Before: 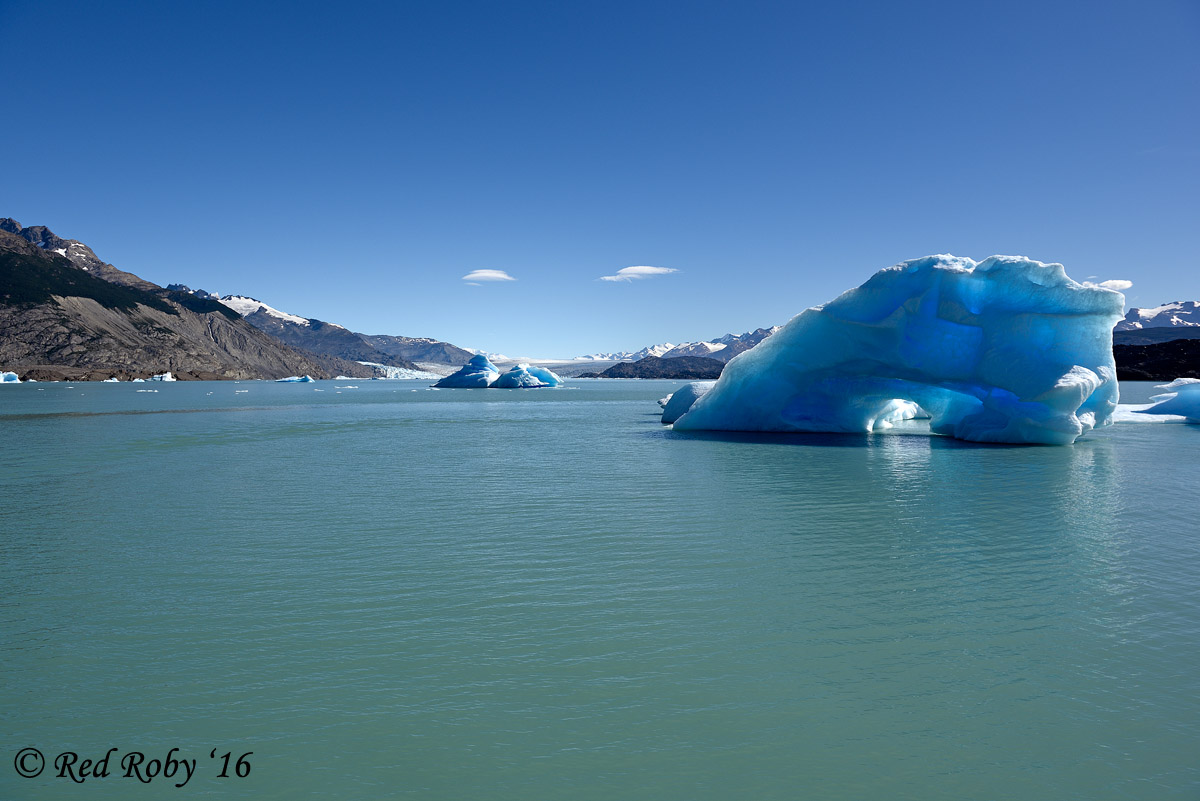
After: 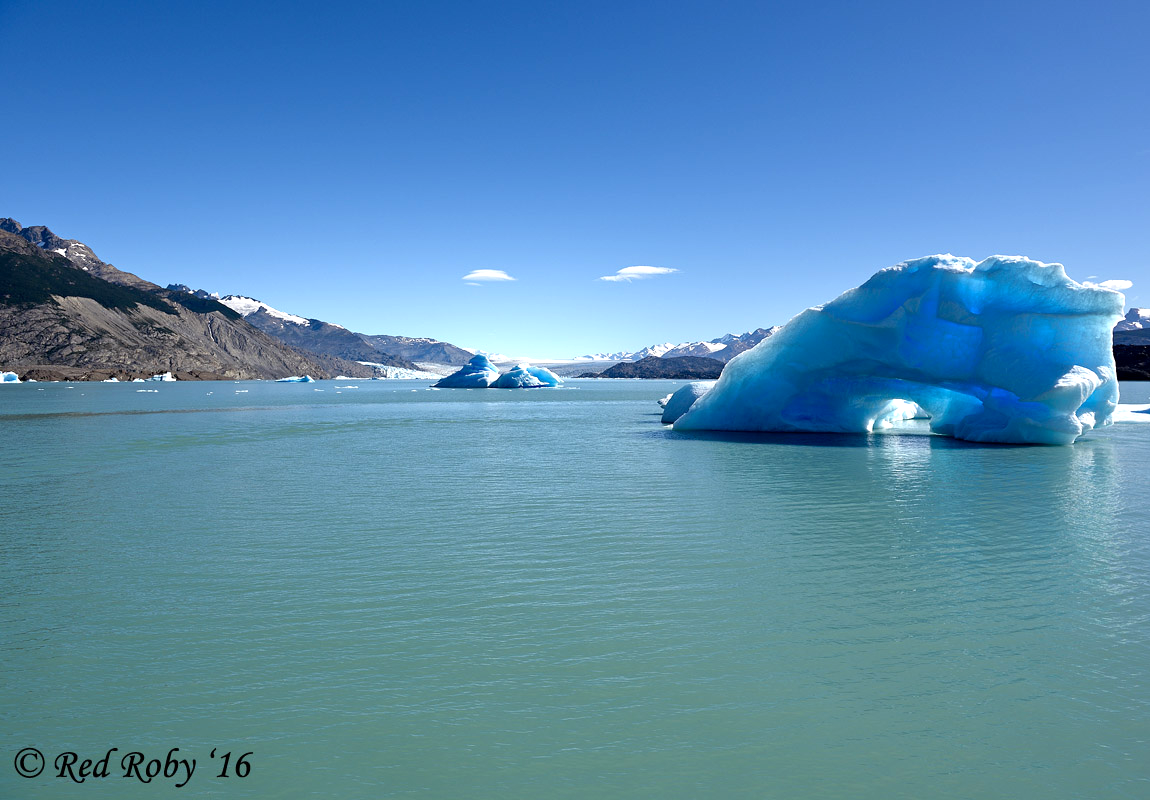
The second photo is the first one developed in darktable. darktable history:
crop: right 4.093%, bottom 0.016%
exposure: black level correction 0.001, exposure 0.498 EV, compensate highlight preservation false
